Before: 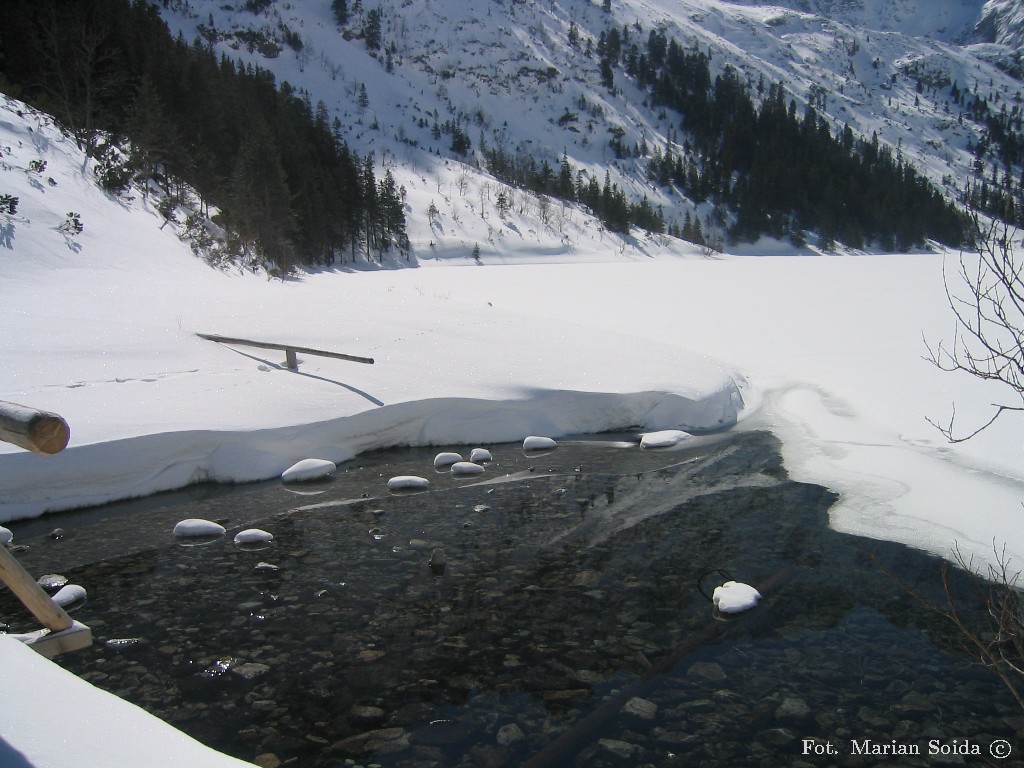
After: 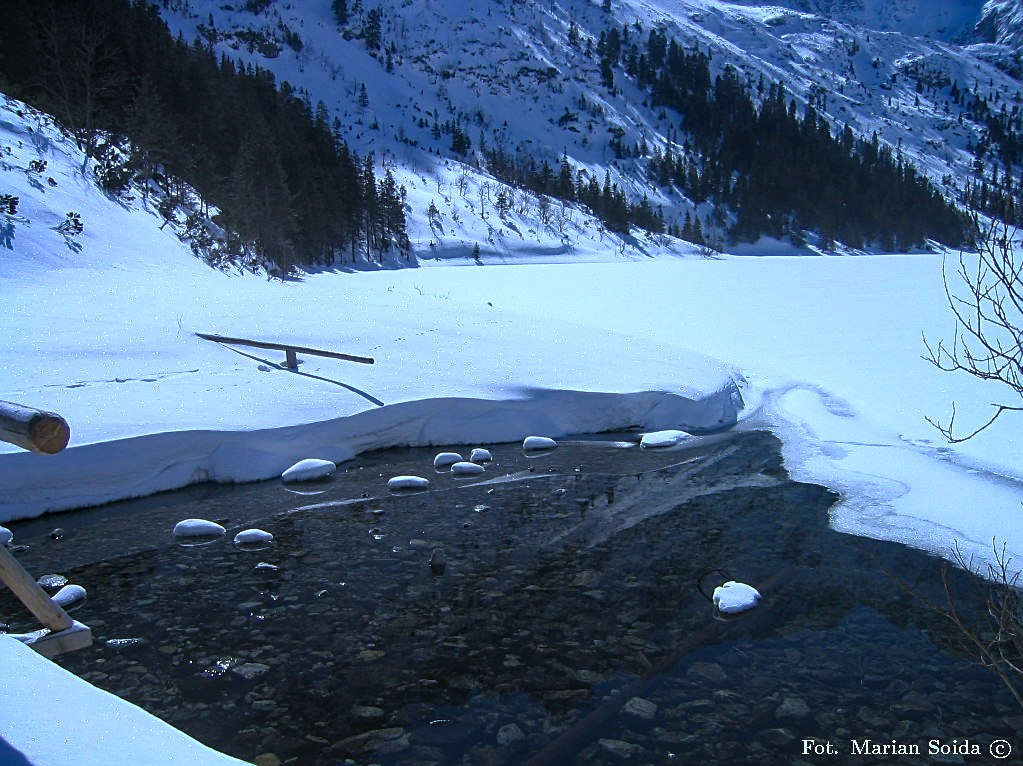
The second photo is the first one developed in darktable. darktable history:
color balance rgb: perceptual saturation grading › global saturation 36%, perceptual brilliance grading › global brilliance 10%, global vibrance 20%
local contrast: on, module defaults
crop: top 0.05%, bottom 0.098%
white balance: red 0.871, blue 1.249
rgb curve: curves: ch0 [(0, 0) (0.415, 0.237) (1, 1)]
sharpen: on, module defaults
